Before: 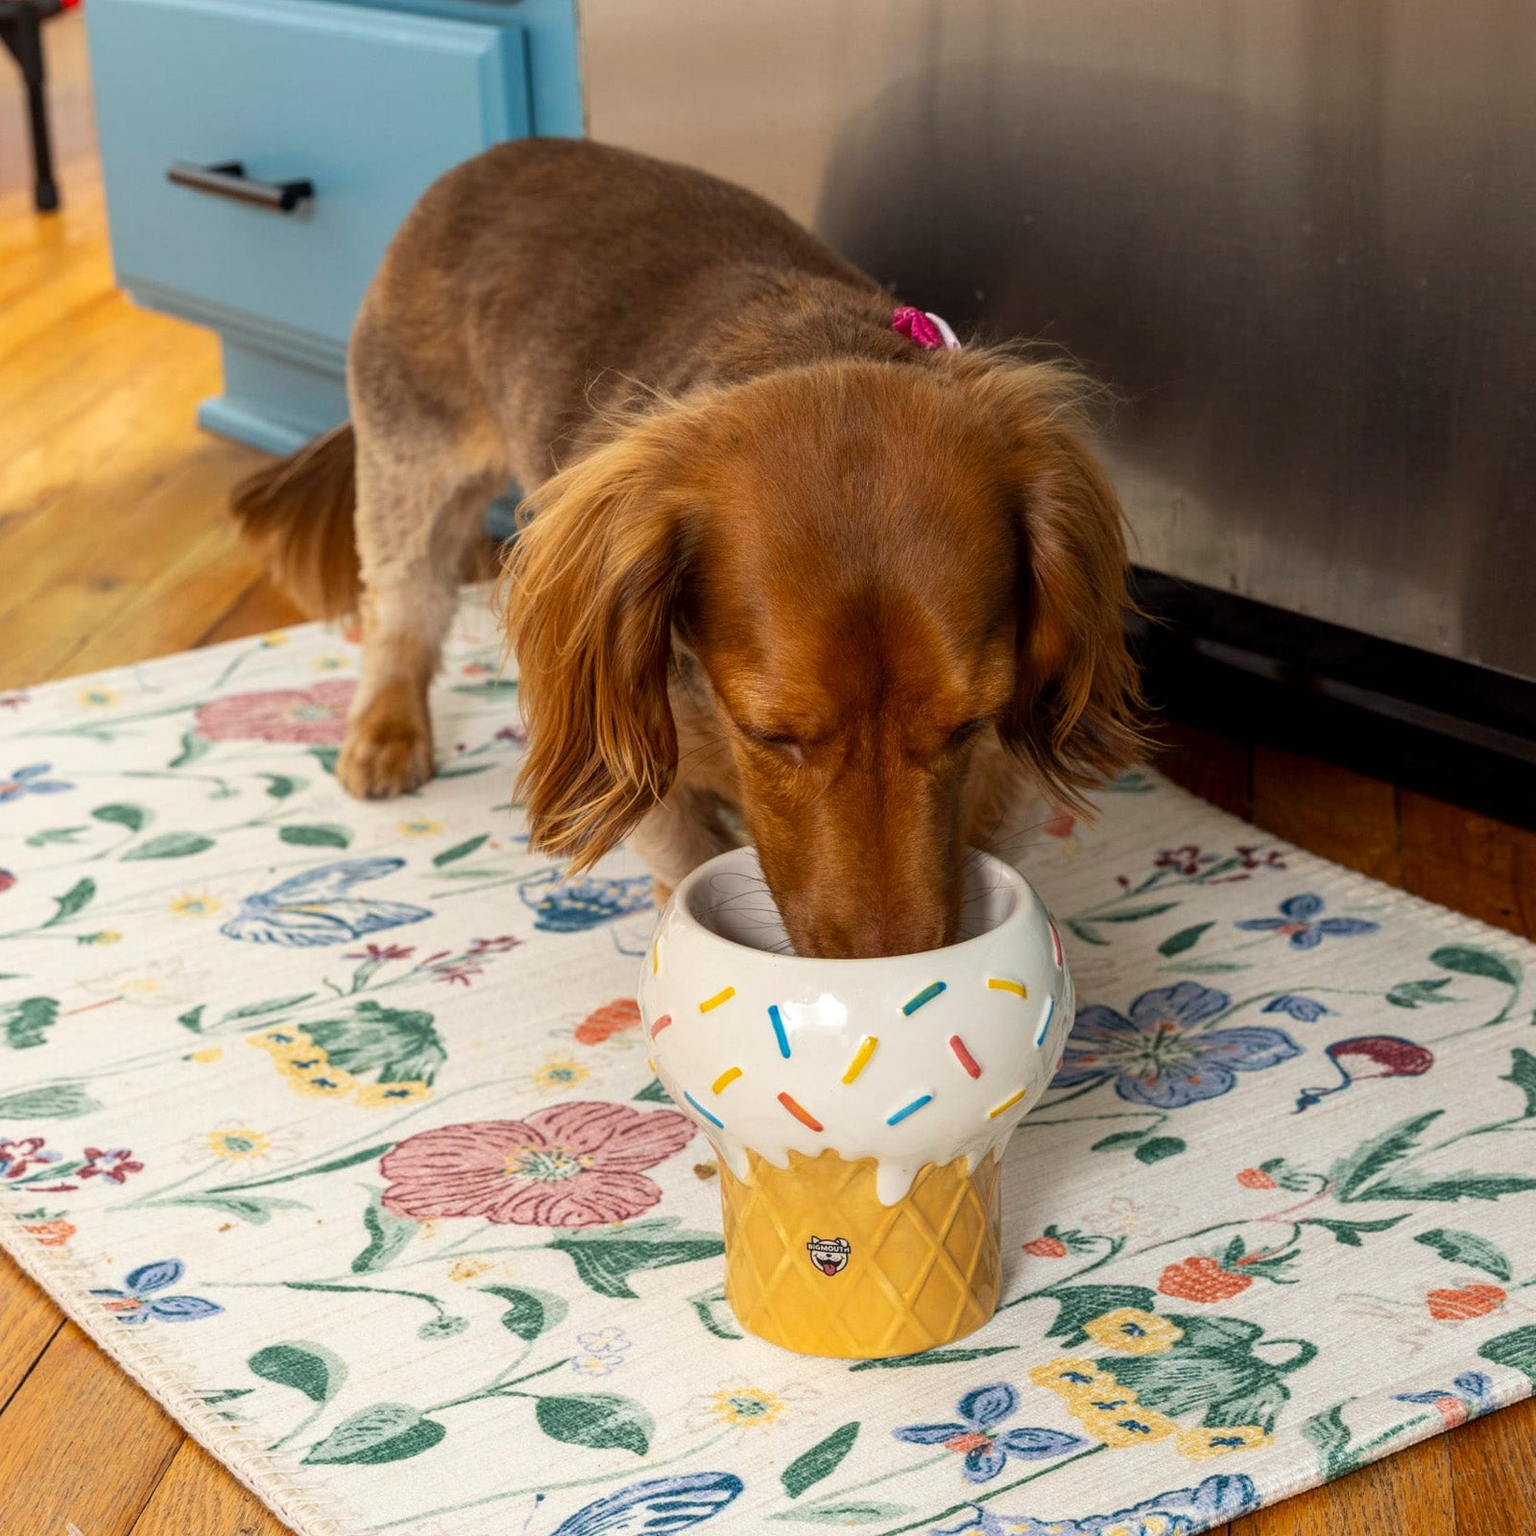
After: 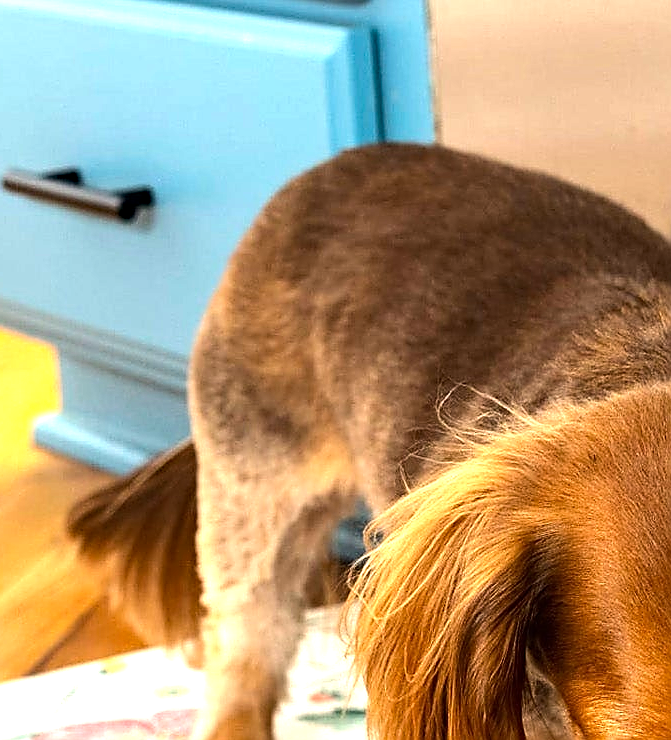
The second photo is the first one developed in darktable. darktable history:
crop and rotate: left 10.817%, top 0.062%, right 47.194%, bottom 53.626%
tone equalizer: -8 EV -0.75 EV, -7 EV -0.7 EV, -6 EV -0.6 EV, -5 EV -0.4 EV, -3 EV 0.4 EV, -2 EV 0.6 EV, -1 EV 0.7 EV, +0 EV 0.75 EV, edges refinement/feathering 500, mask exposure compensation -1.57 EV, preserve details no
exposure: exposure 0.6 EV, compensate highlight preservation false
sharpen: radius 1.4, amount 1.25, threshold 0.7
haze removal: compatibility mode true, adaptive false
